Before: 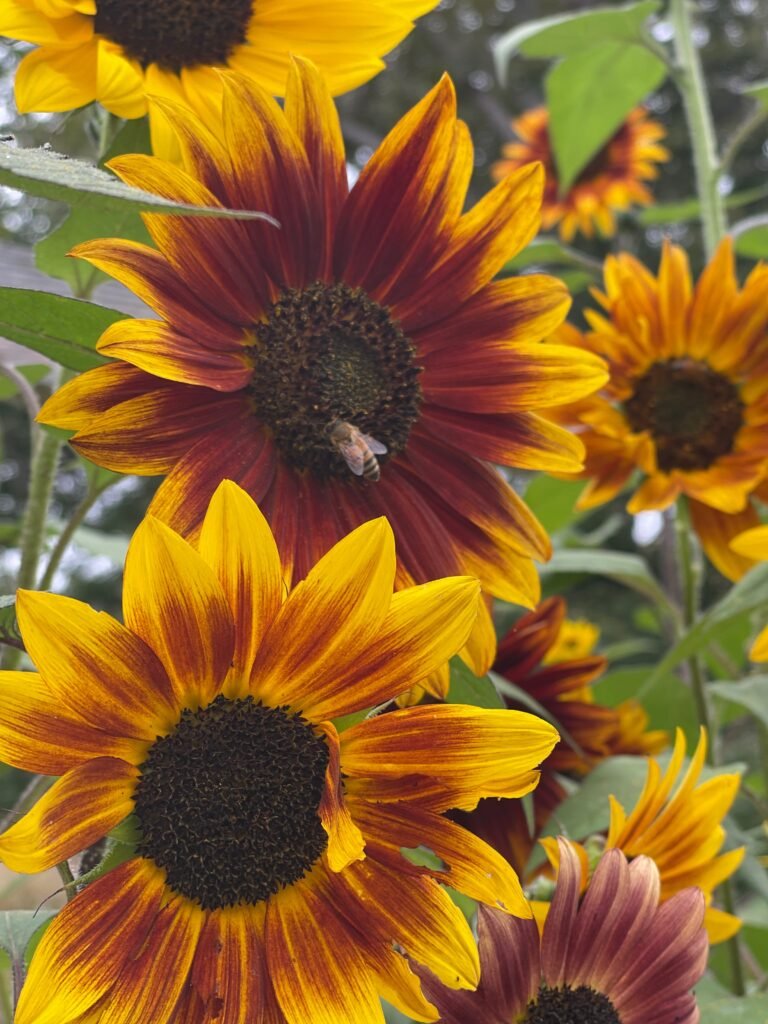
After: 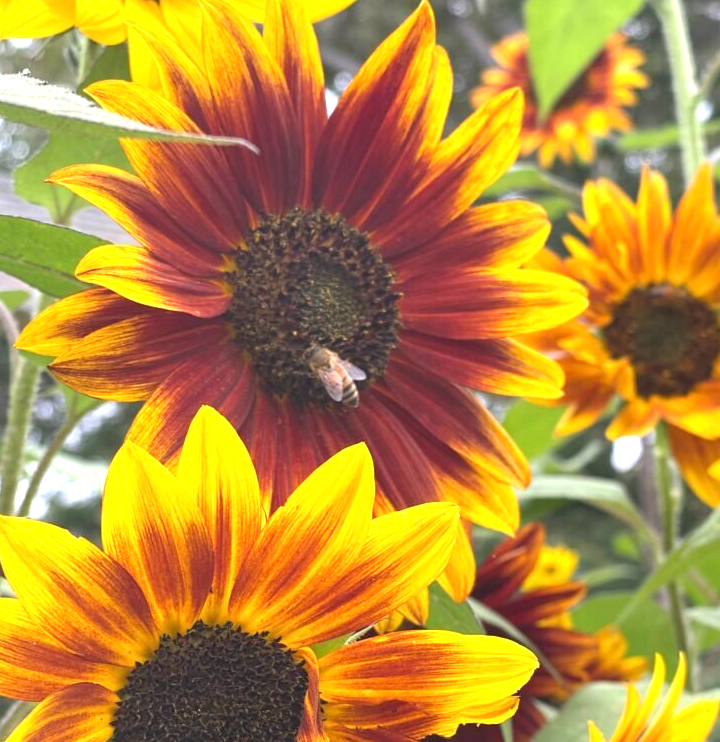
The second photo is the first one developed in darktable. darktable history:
exposure: exposure 1.061 EV, compensate highlight preservation false
crop: left 2.737%, top 7.287%, right 3.421%, bottom 20.179%
